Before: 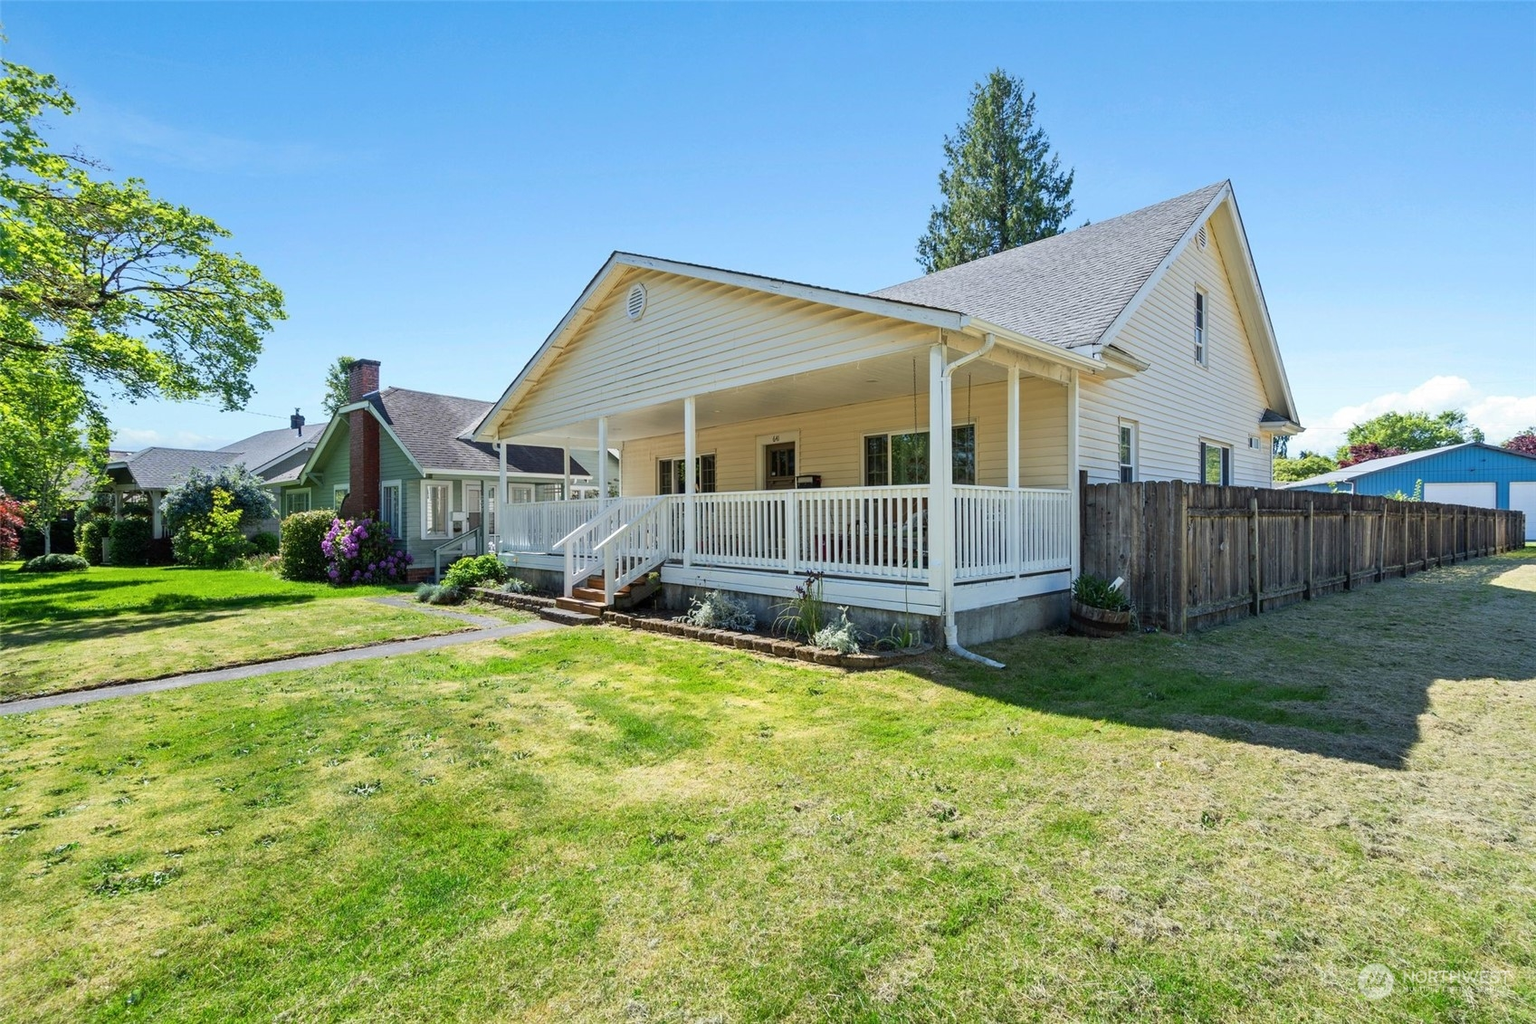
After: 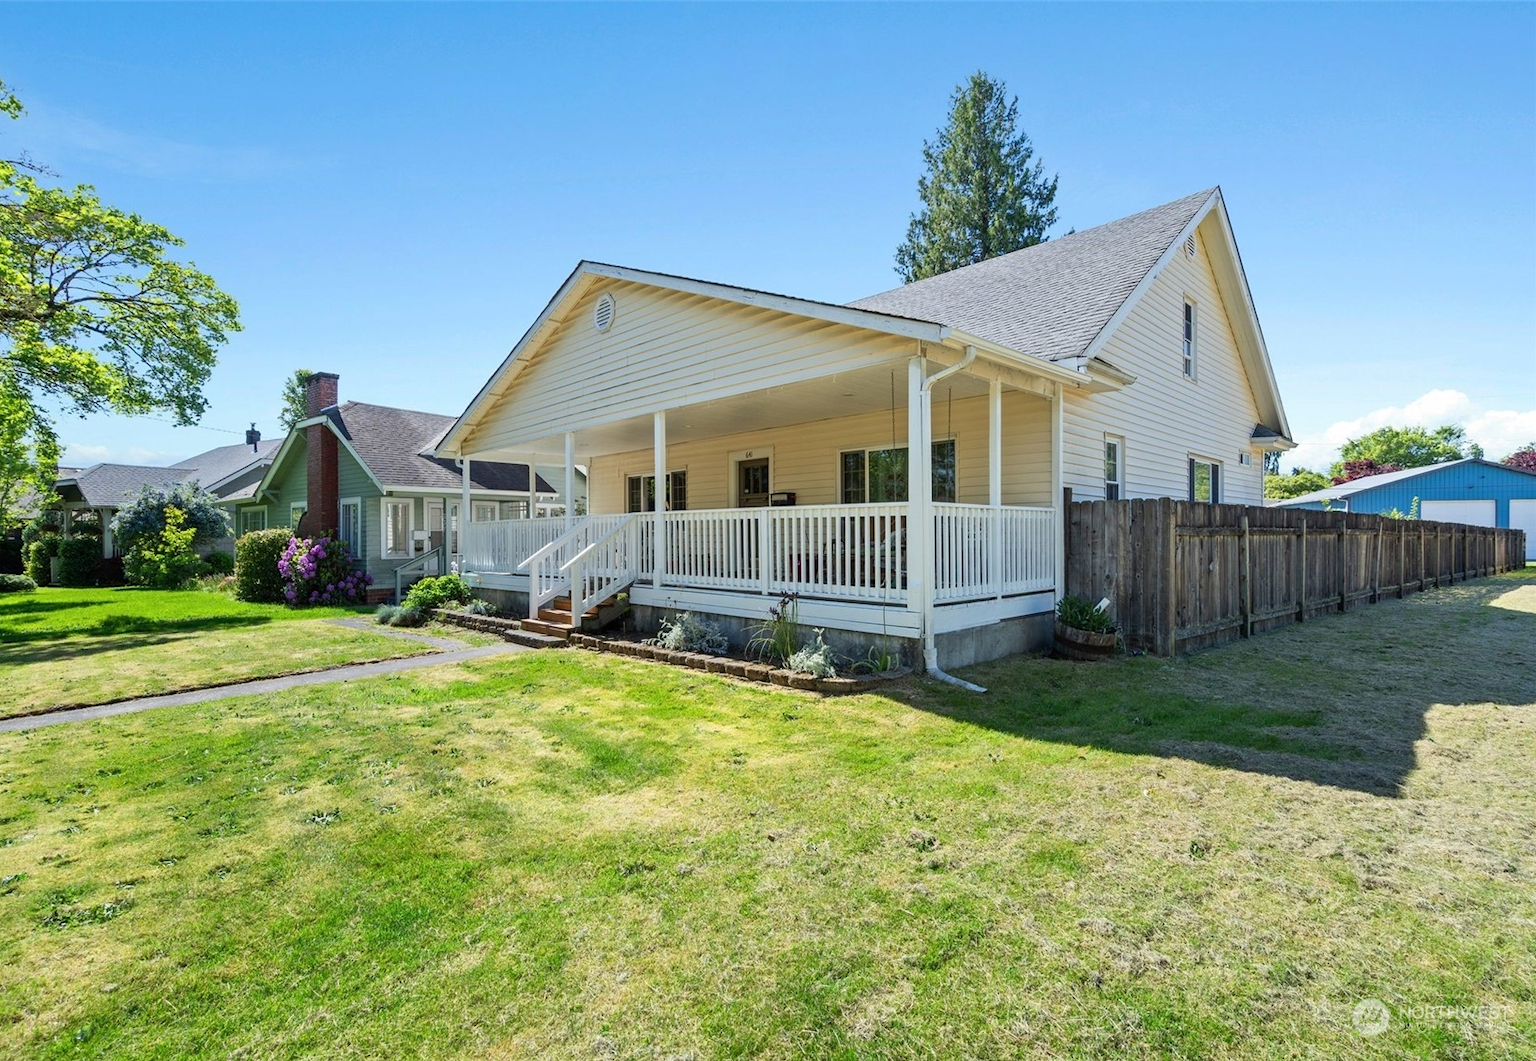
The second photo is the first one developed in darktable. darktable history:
crop and rotate: left 3.481%
